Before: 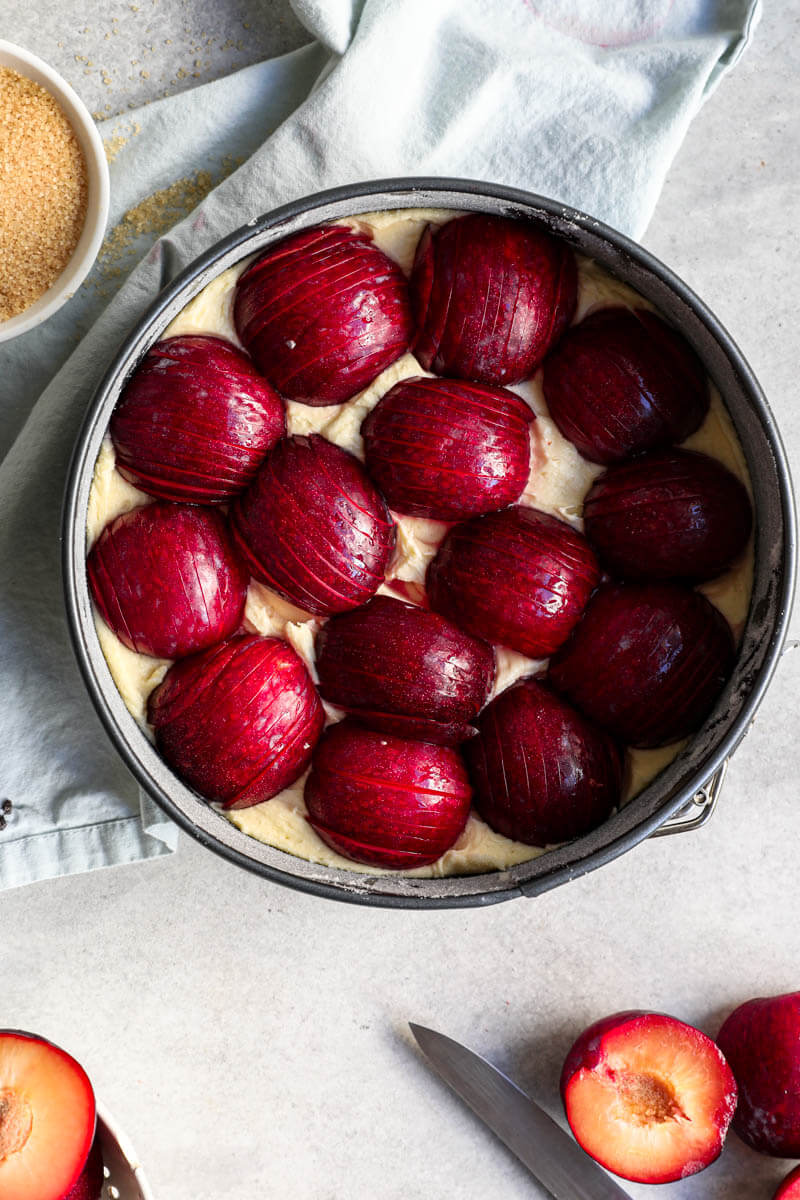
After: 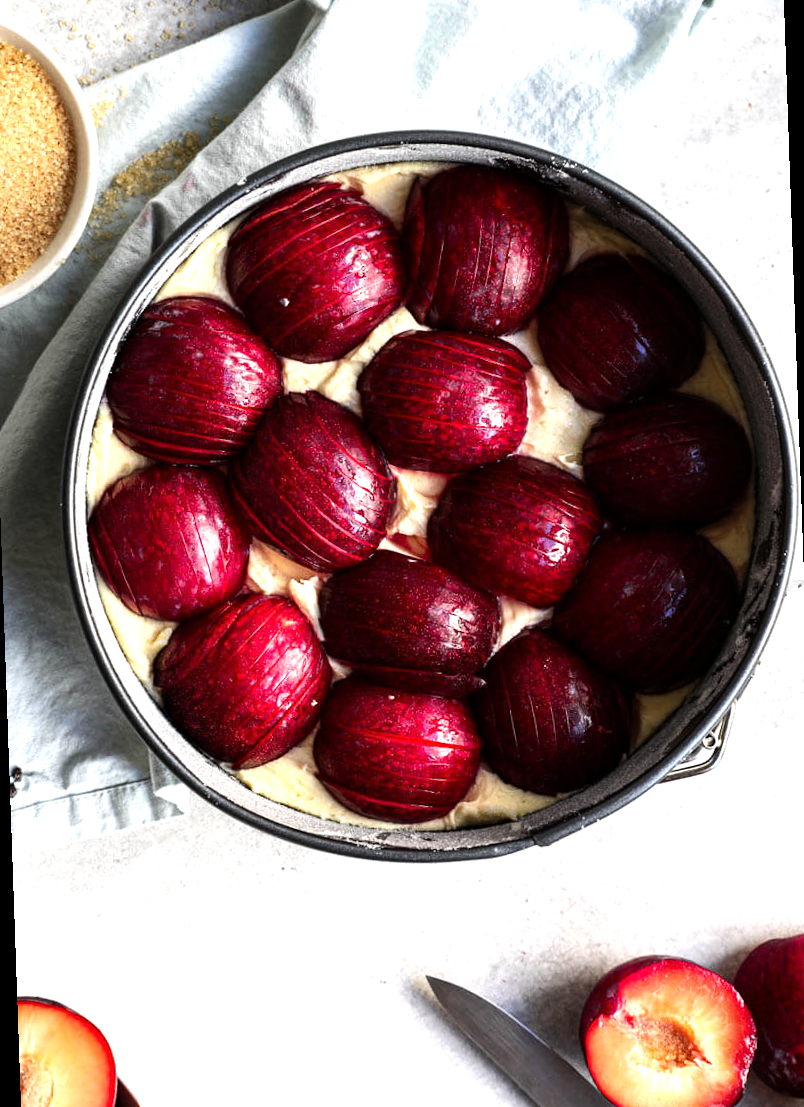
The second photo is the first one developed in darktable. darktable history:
rotate and perspective: rotation -2°, crop left 0.022, crop right 0.978, crop top 0.049, crop bottom 0.951
tone equalizer: -8 EV -0.75 EV, -7 EV -0.7 EV, -6 EV -0.6 EV, -5 EV -0.4 EV, -3 EV 0.4 EV, -2 EV 0.6 EV, -1 EV 0.7 EV, +0 EV 0.75 EV, edges refinement/feathering 500, mask exposure compensation -1.57 EV, preserve details no
